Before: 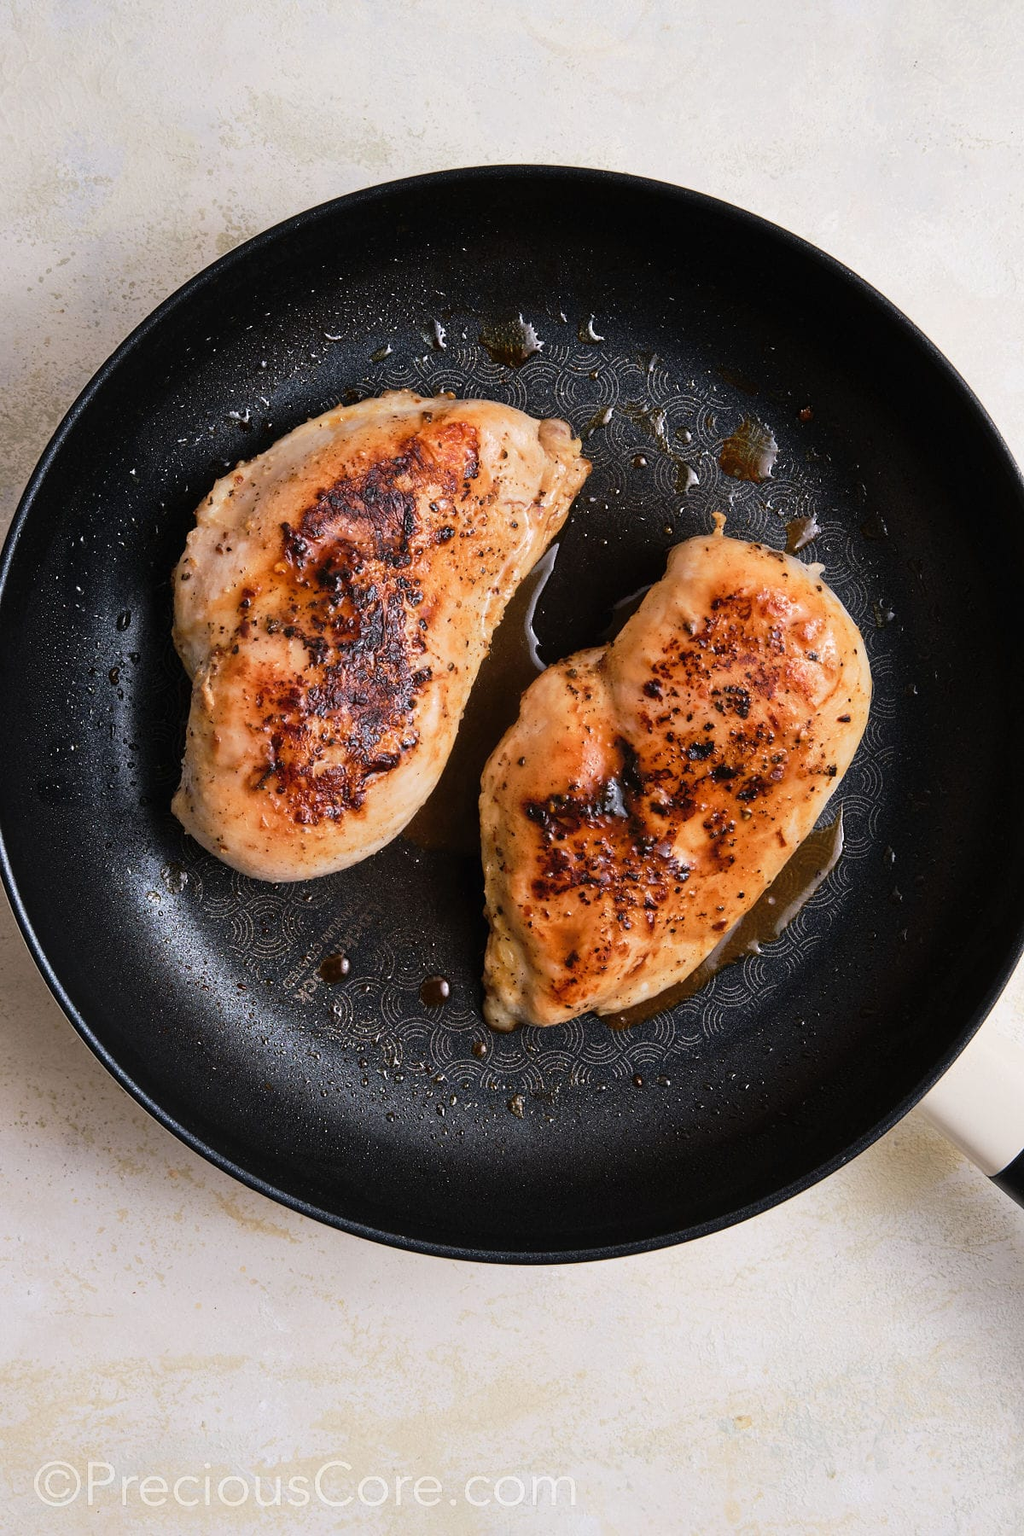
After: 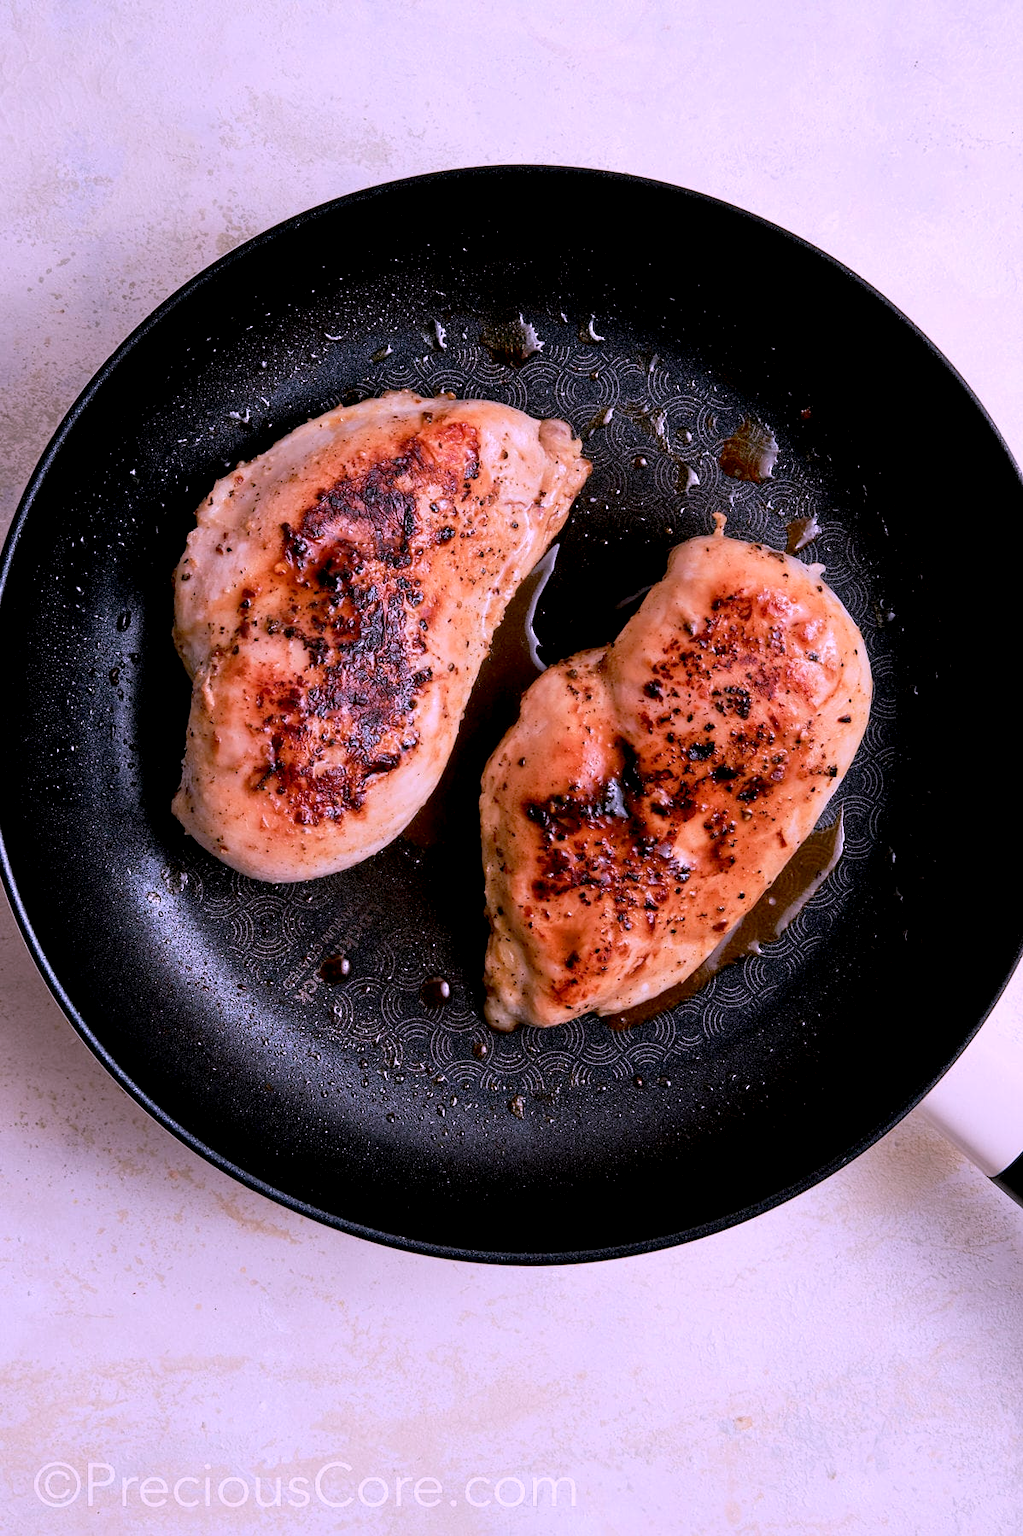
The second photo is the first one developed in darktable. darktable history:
exposure: black level correction 0.011, compensate highlight preservation false
color correction: highlights a* 15.03, highlights b* -25.07
